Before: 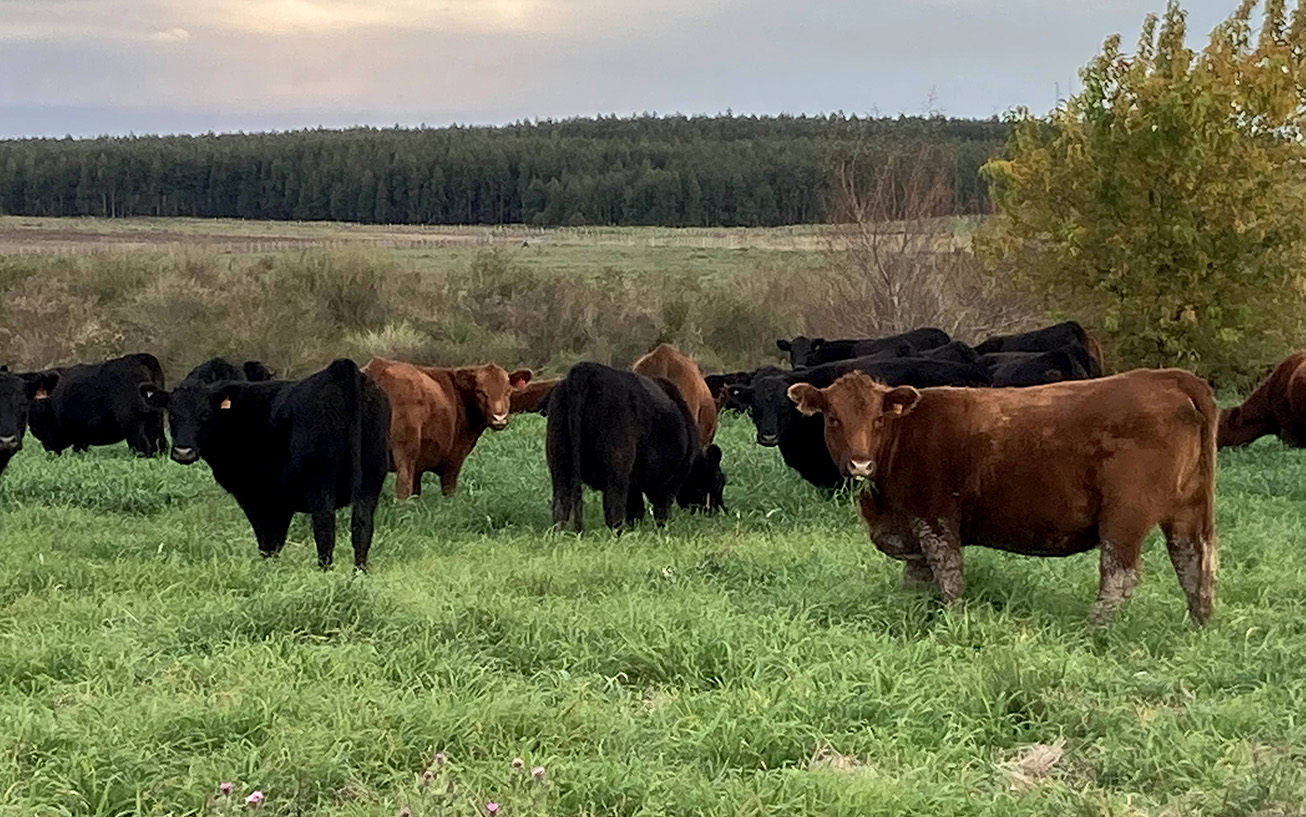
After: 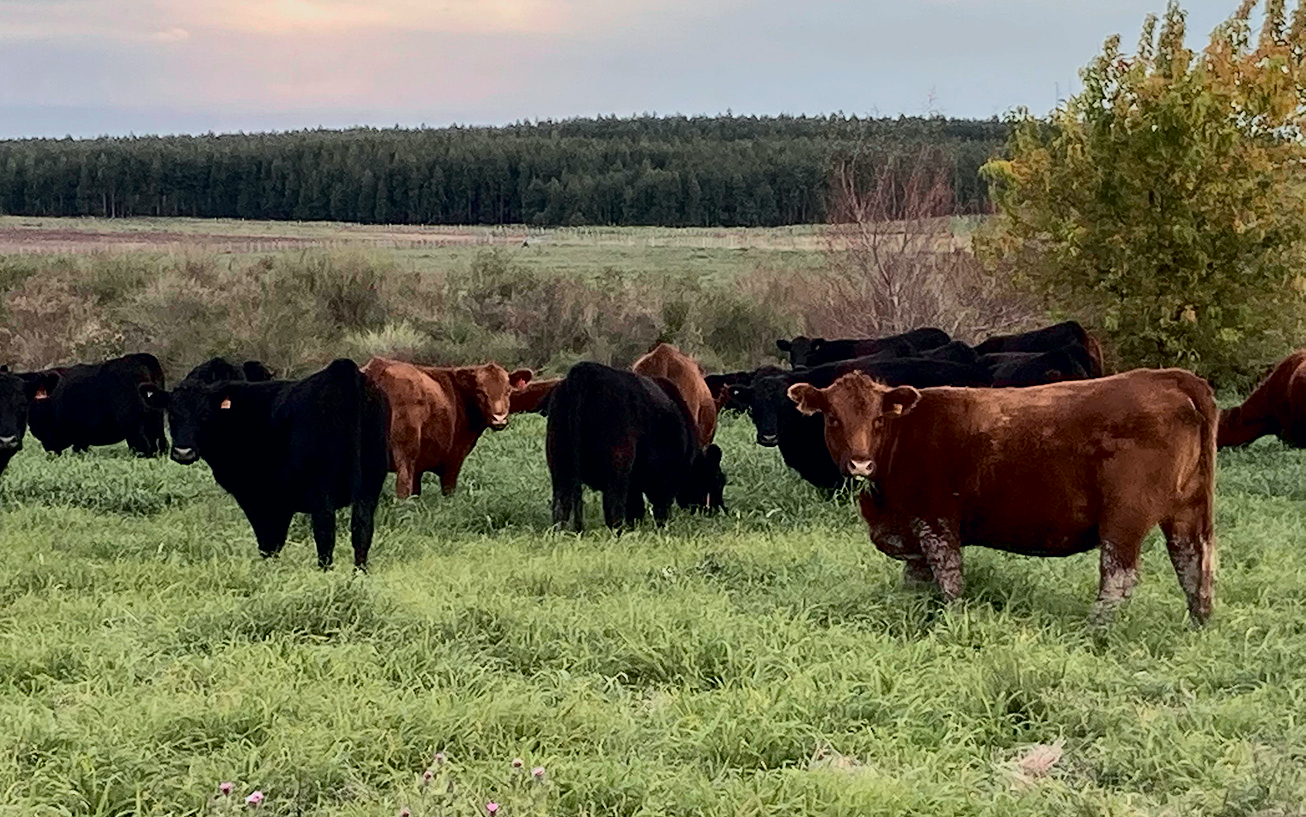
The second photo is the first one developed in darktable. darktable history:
tone curve: curves: ch0 [(0, 0) (0.049, 0.01) (0.154, 0.081) (0.491, 0.519) (0.748, 0.765) (1, 0.919)]; ch1 [(0, 0) (0.172, 0.123) (0.317, 0.272) (0.391, 0.424) (0.499, 0.497) (0.531, 0.541) (0.615, 0.608) (0.741, 0.783) (1, 1)]; ch2 [(0, 0) (0.411, 0.424) (0.483, 0.478) (0.546, 0.532) (0.652, 0.633) (1, 1)], color space Lab, independent channels, preserve colors none
